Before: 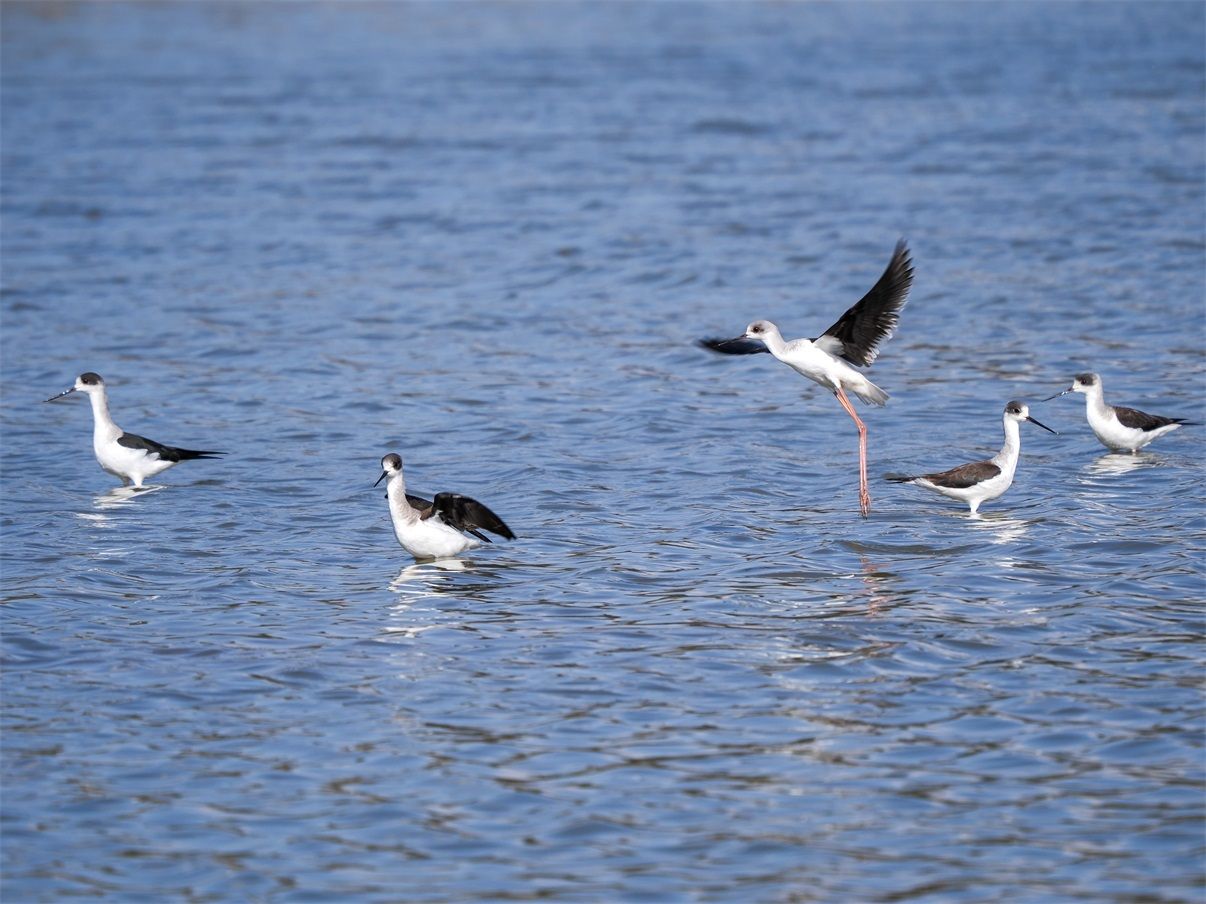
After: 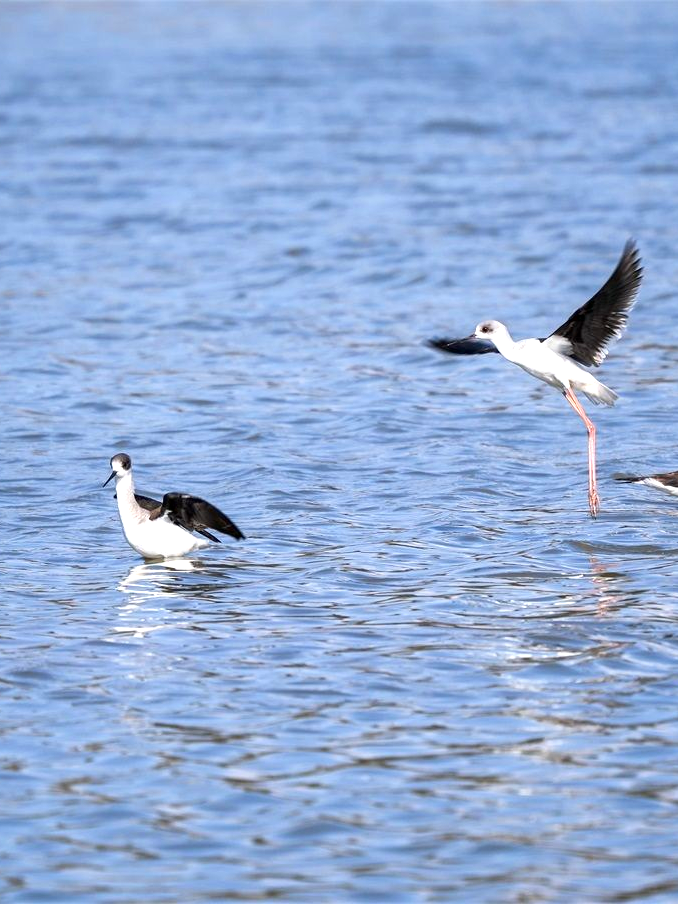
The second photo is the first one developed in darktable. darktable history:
exposure: black level correction 0.001, exposure 0.675 EV, compensate highlight preservation false
crop and rotate: left 22.516%, right 21.234%
contrast brightness saturation: contrast 0.08, saturation 0.02
